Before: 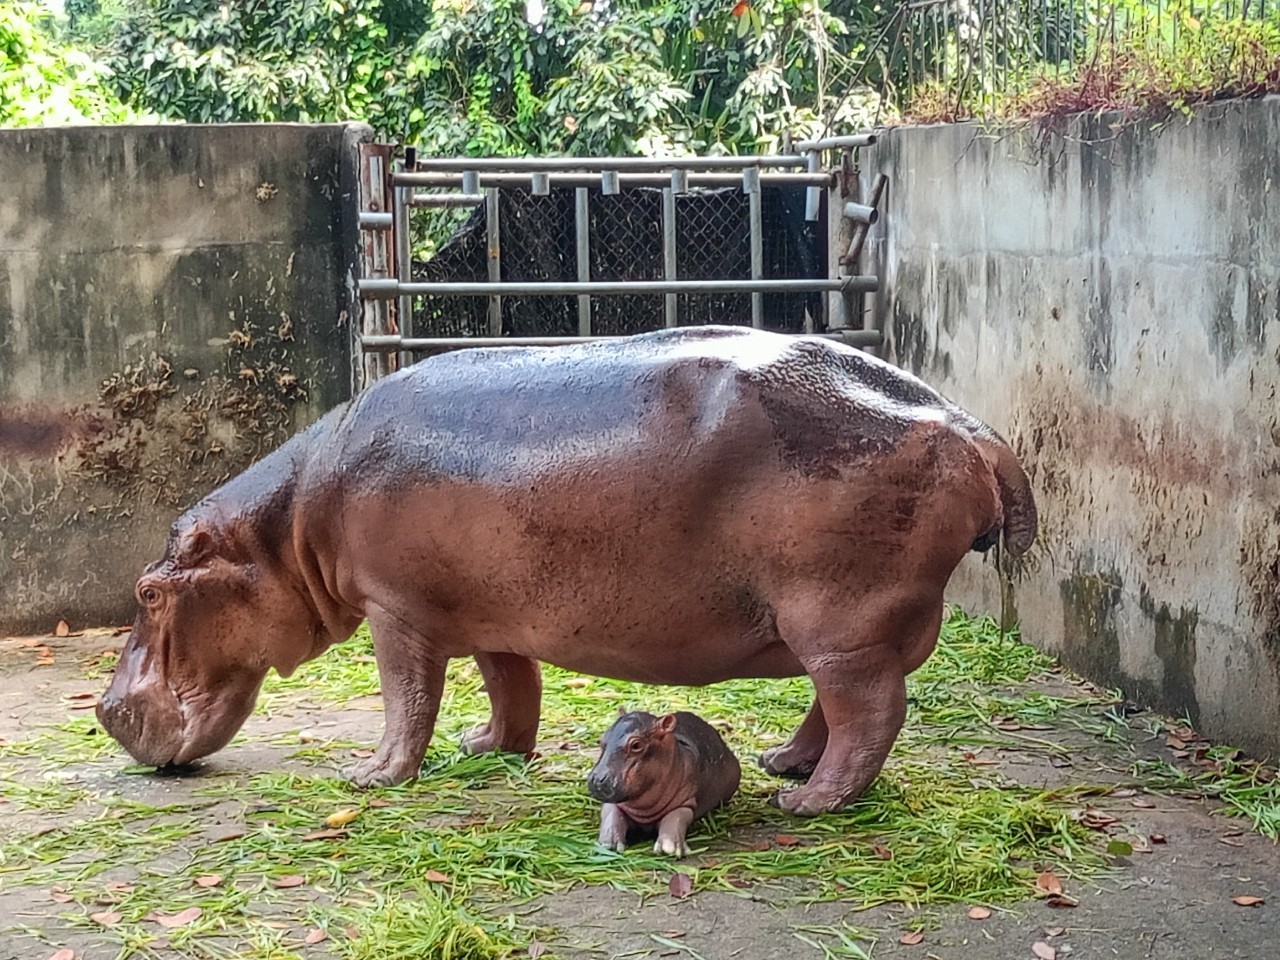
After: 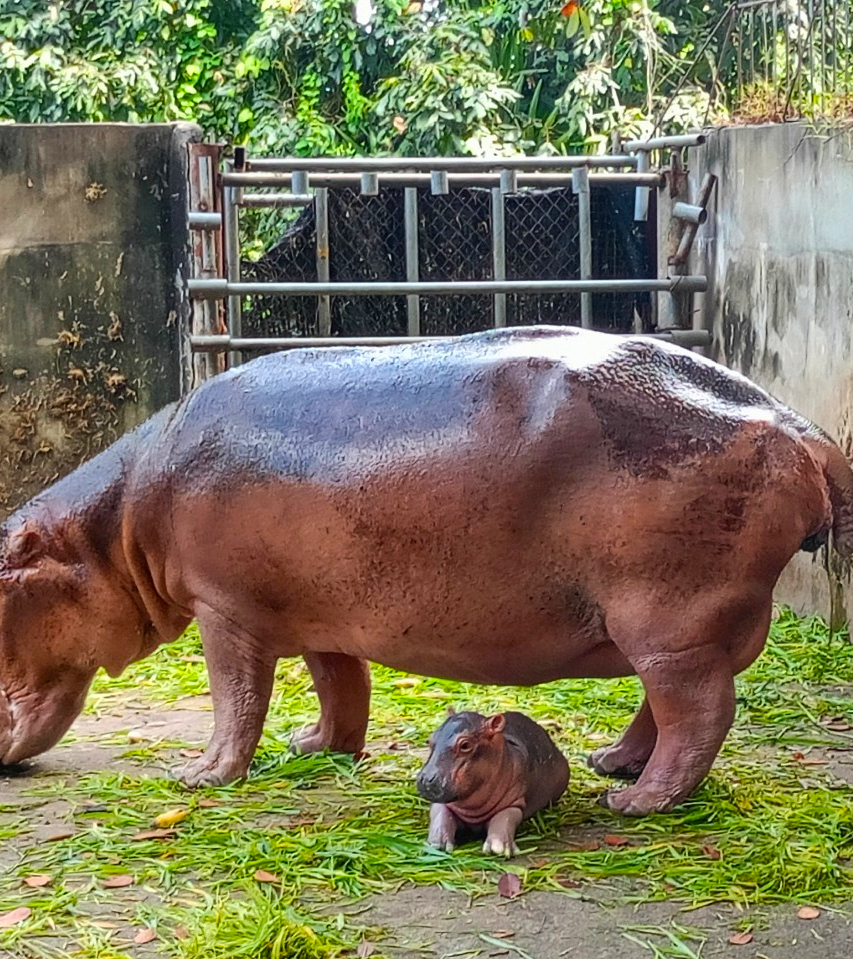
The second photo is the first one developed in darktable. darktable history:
color balance rgb: perceptual saturation grading › global saturation 25%, global vibrance 20%
crop and rotate: left 13.409%, right 19.924%
